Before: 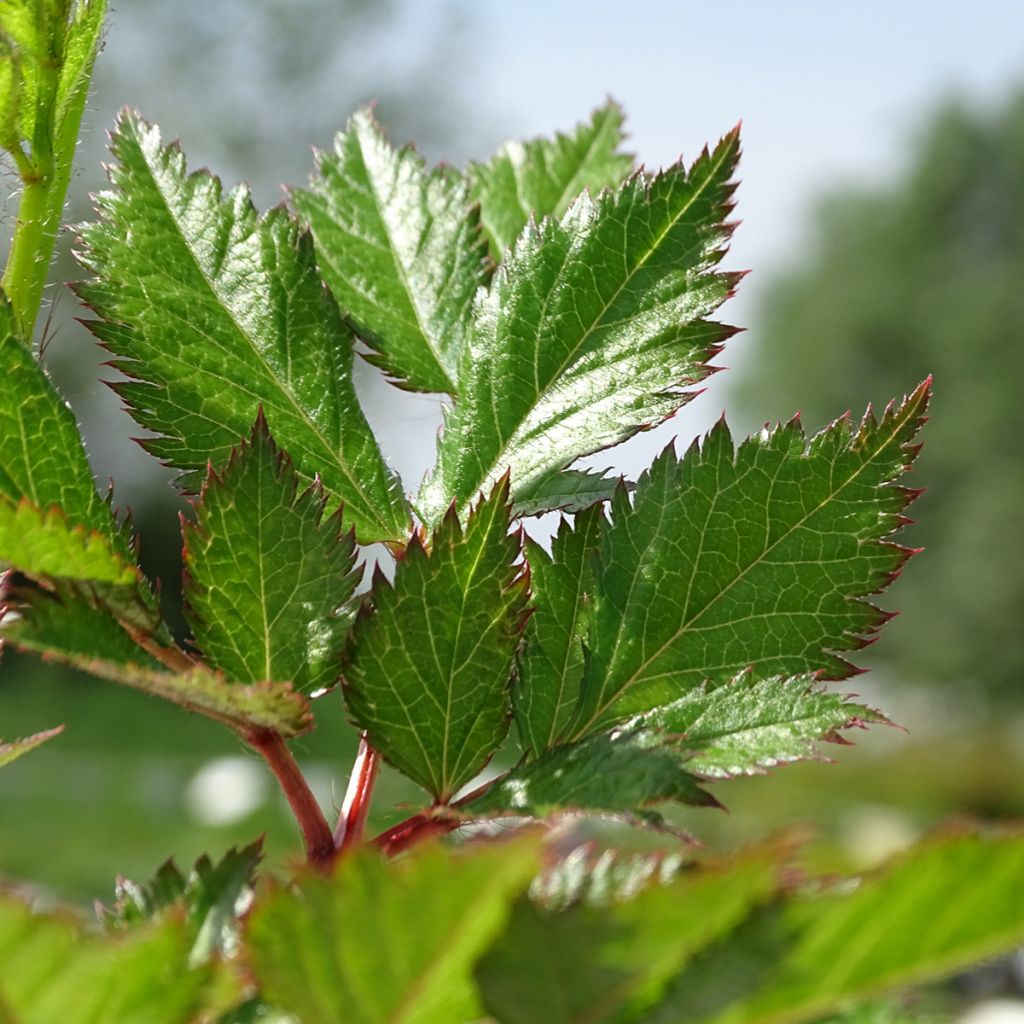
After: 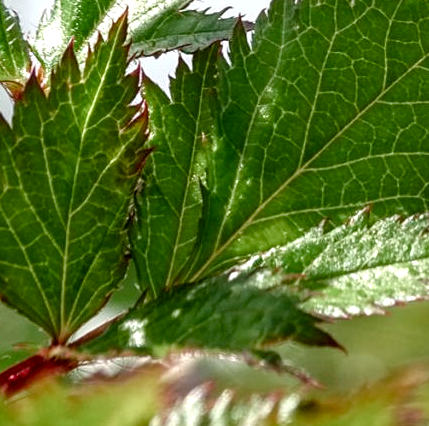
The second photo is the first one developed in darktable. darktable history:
color balance rgb: highlights gain › luminance 14.542%, linear chroma grading › global chroma -14.924%, perceptual saturation grading › global saturation 20%, perceptual saturation grading › highlights -50.035%, perceptual saturation grading › shadows 30.115%, global vibrance 27.18%
local contrast: detail 150%
crop: left 37.369%, top 44.967%, right 20.664%, bottom 13.355%
